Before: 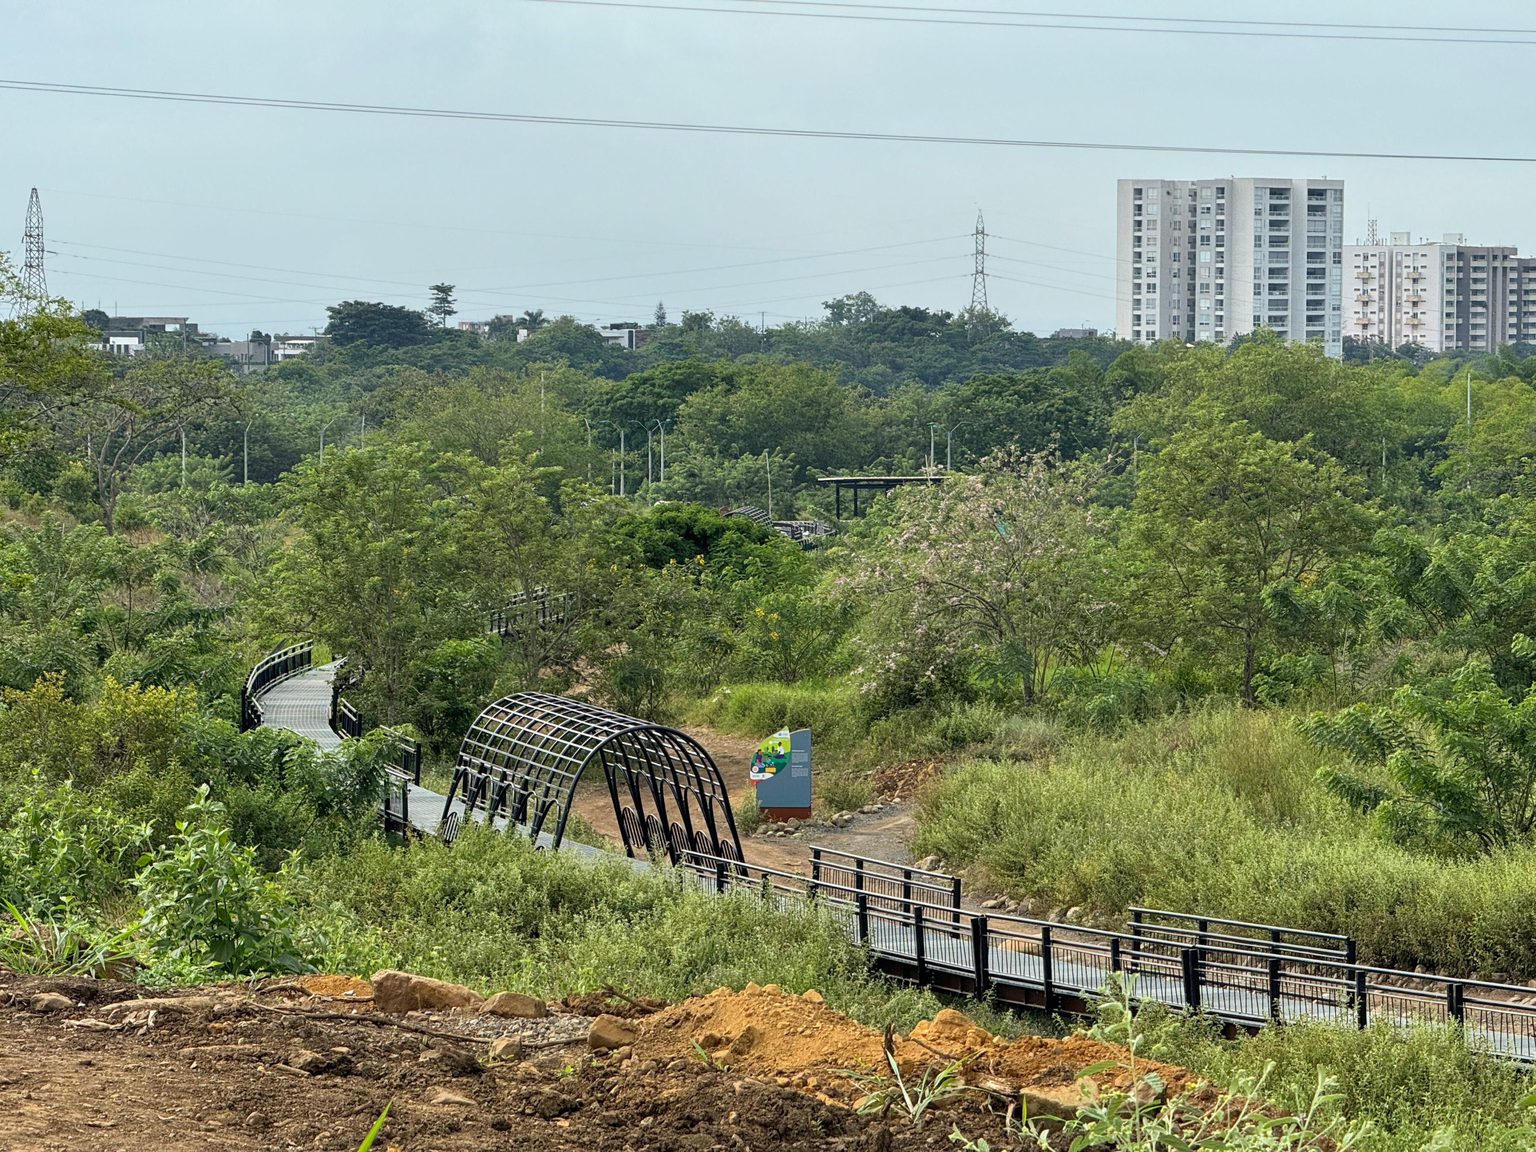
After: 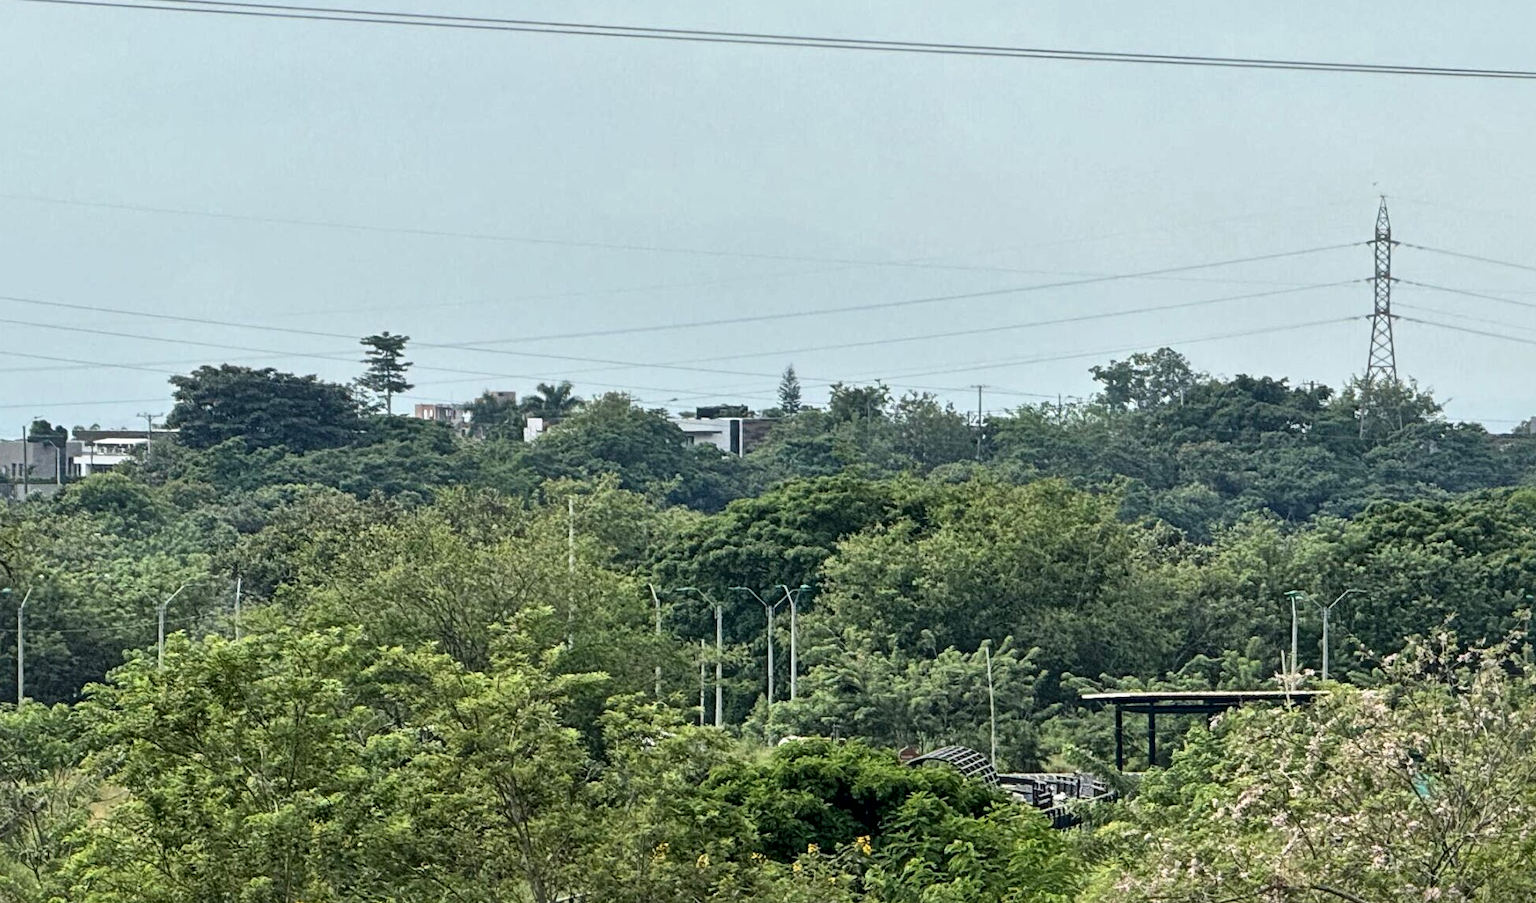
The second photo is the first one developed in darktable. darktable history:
local contrast: mode bilateral grid, contrast 20, coarseness 50, detail 179%, midtone range 0.2
crop: left 15.306%, top 9.065%, right 30.789%, bottom 48.638%
